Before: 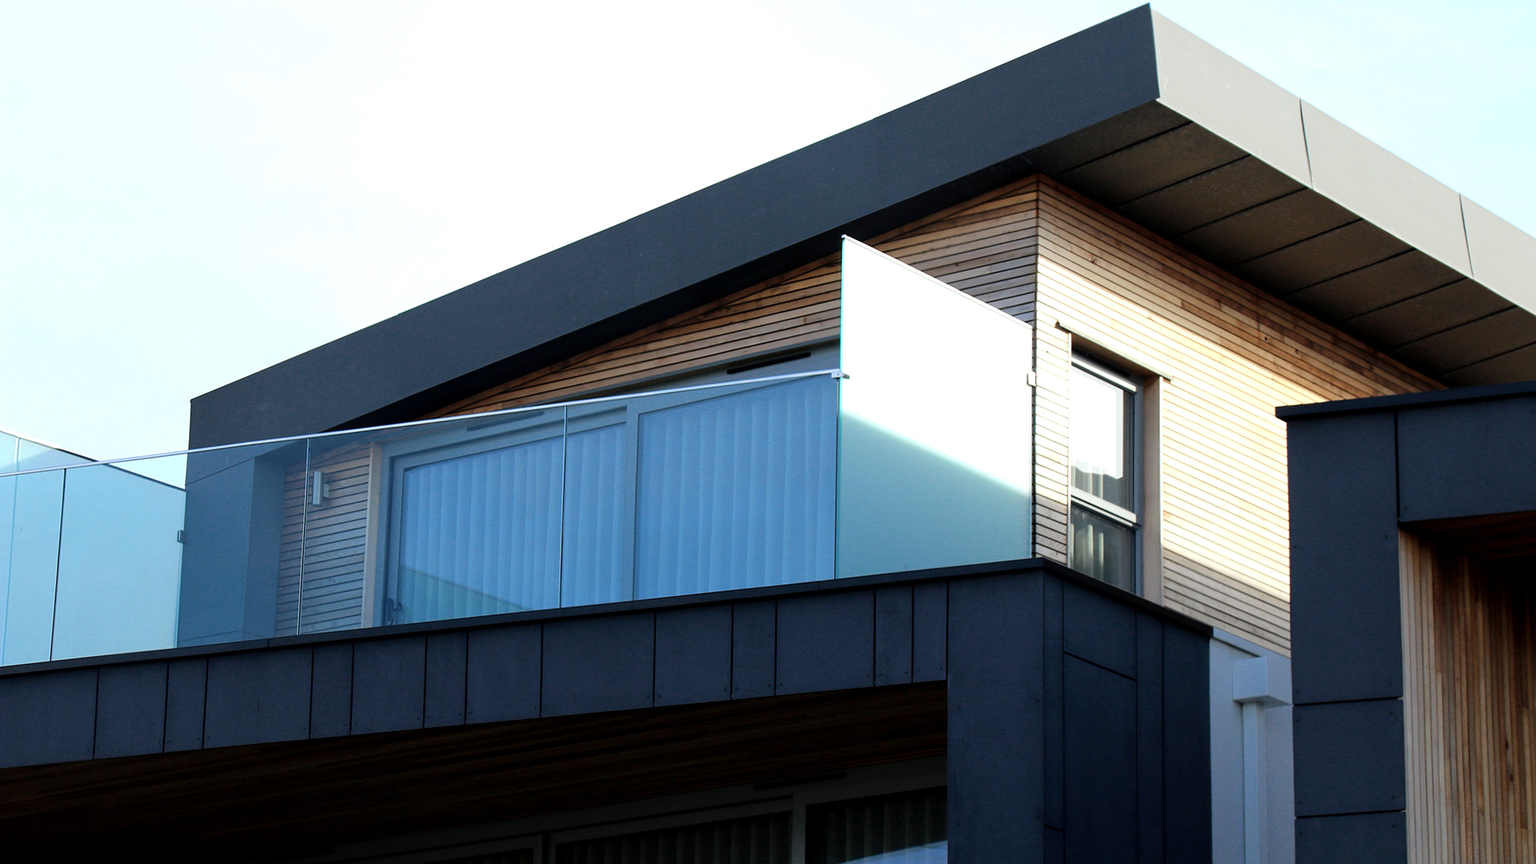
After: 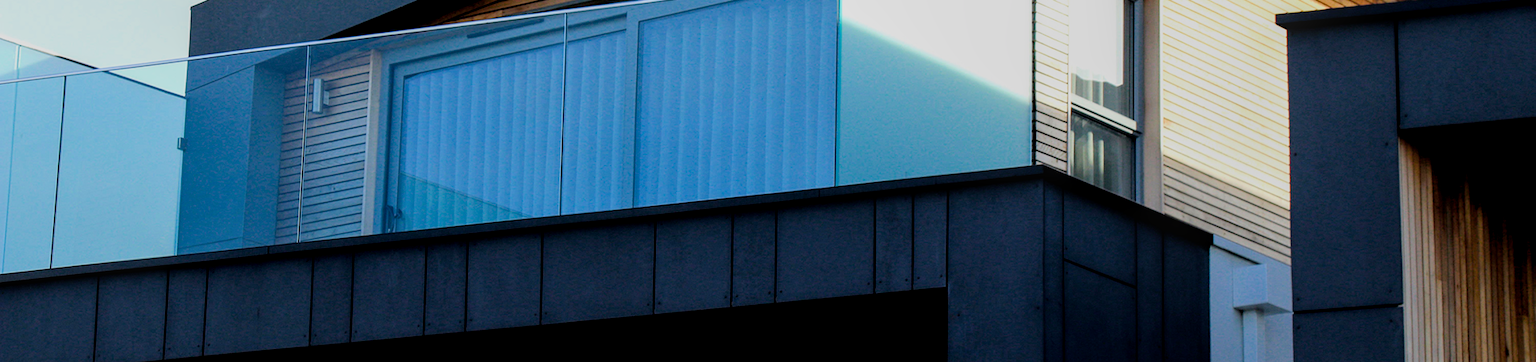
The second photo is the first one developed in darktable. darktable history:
local contrast: on, module defaults
exposure: black level correction 0.001, exposure 0.14 EV, compensate highlight preservation false
color balance rgb: perceptual saturation grading › global saturation 30%, global vibrance 20%
crop: top 45.551%, bottom 12.262%
filmic rgb: black relative exposure -7.65 EV, white relative exposure 4.56 EV, hardness 3.61
